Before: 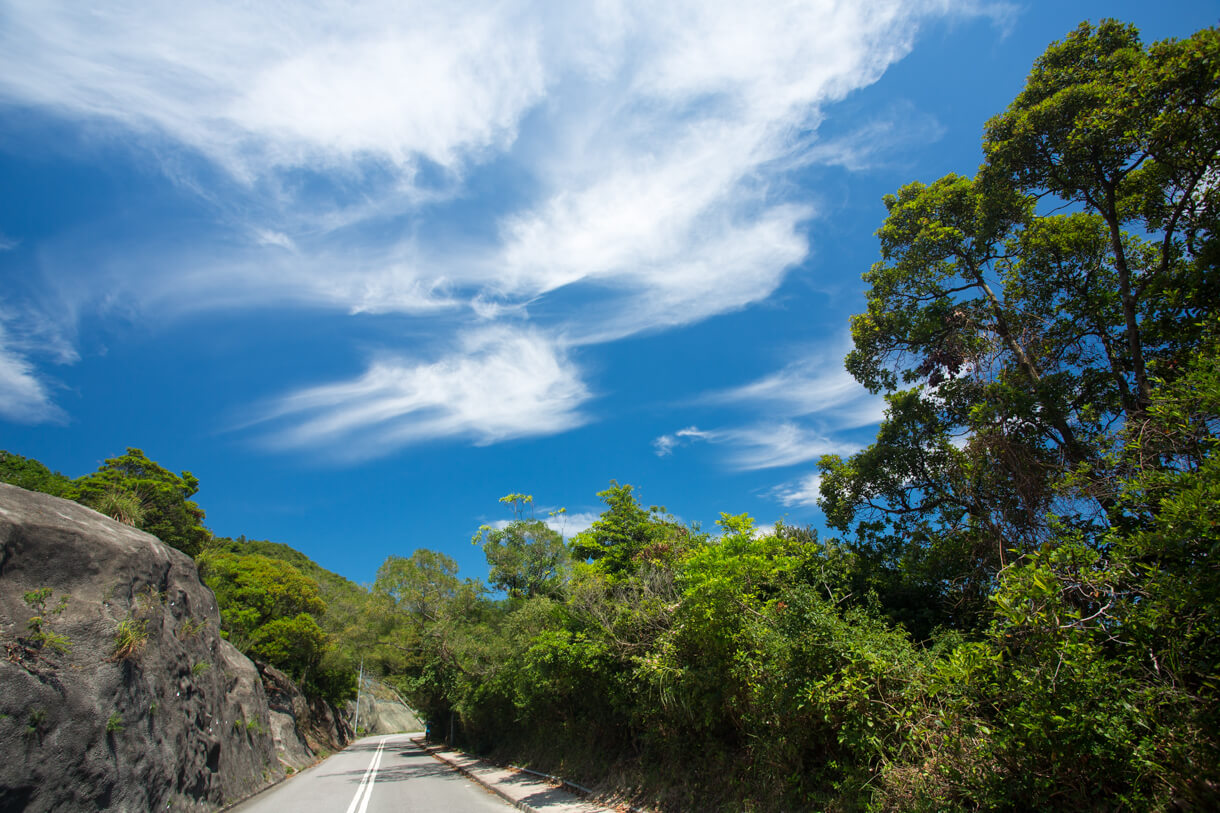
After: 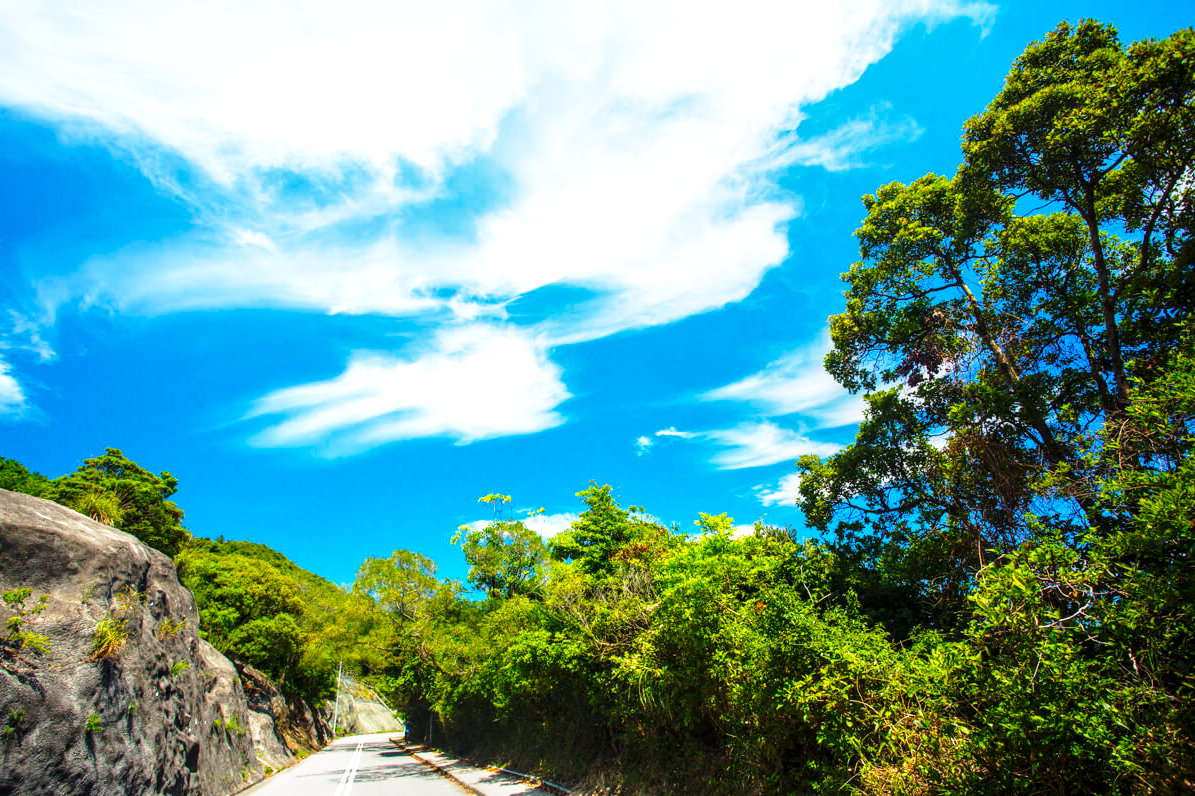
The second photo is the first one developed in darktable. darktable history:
local contrast: on, module defaults
crop: left 1.743%, right 0.268%, bottom 2.011%
color balance rgb: linear chroma grading › global chroma 15%, perceptual saturation grading › global saturation 30%
base curve: curves: ch0 [(0, 0) (0.026, 0.03) (0.109, 0.232) (0.351, 0.748) (0.669, 0.968) (1, 1)], preserve colors none
